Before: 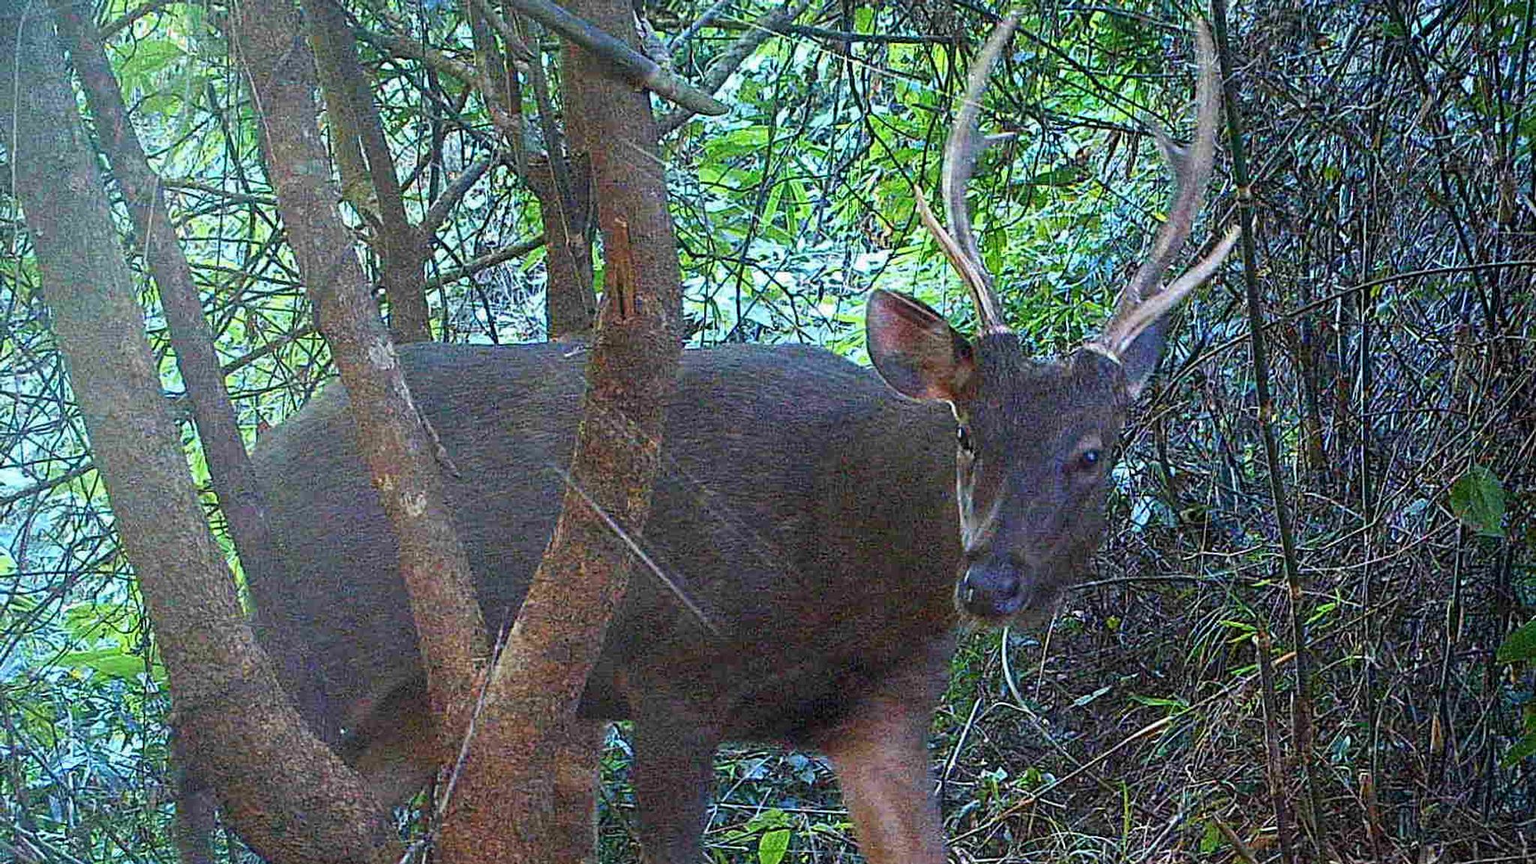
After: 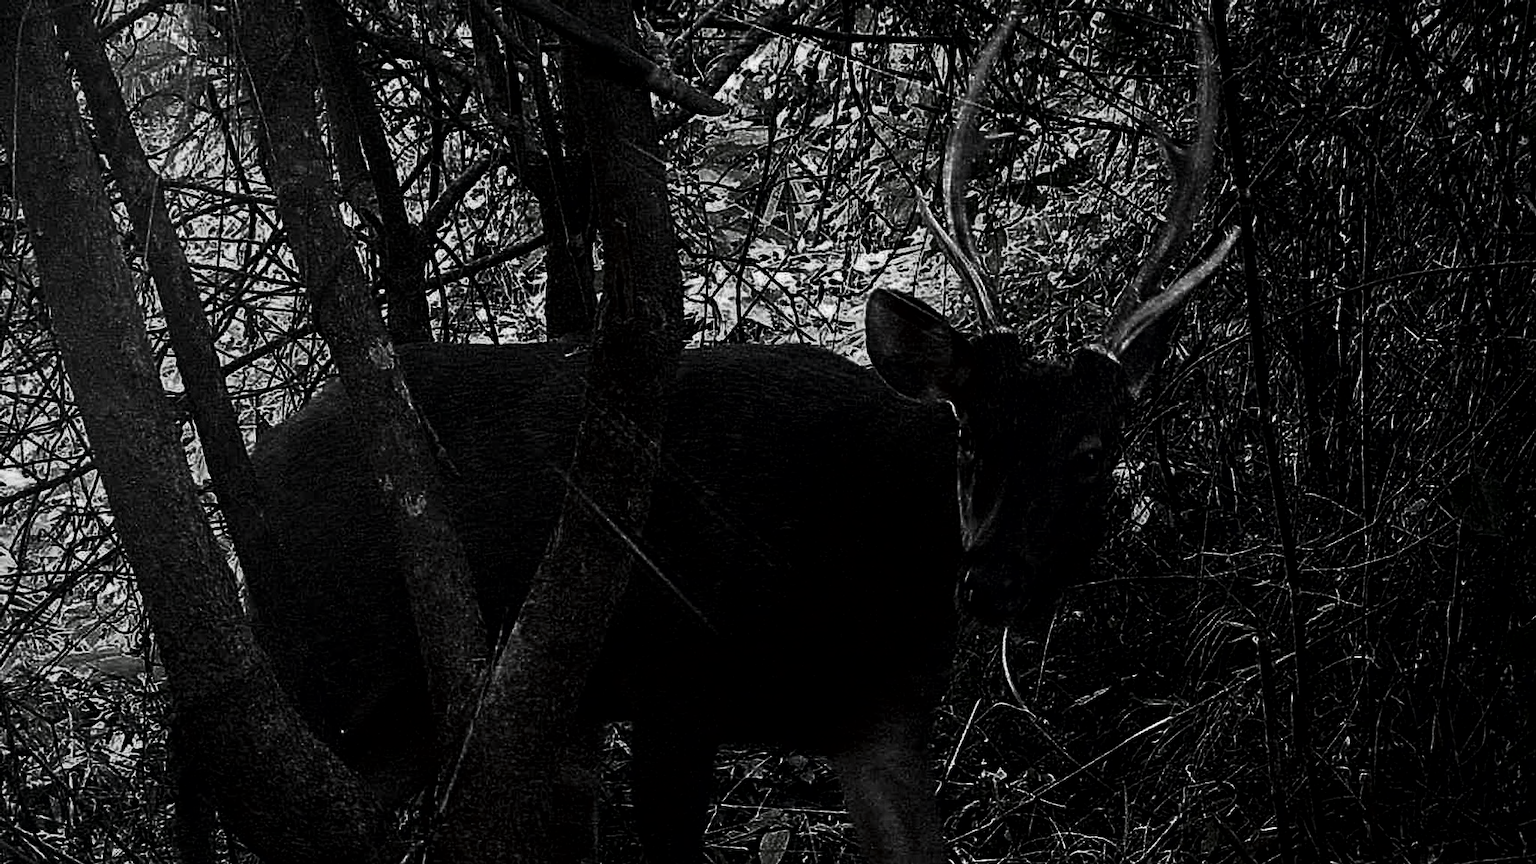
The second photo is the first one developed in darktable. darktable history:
exposure: black level correction 0.057, compensate highlight preservation false
contrast brightness saturation: contrast 0.022, brightness -0.993, saturation -0.983
